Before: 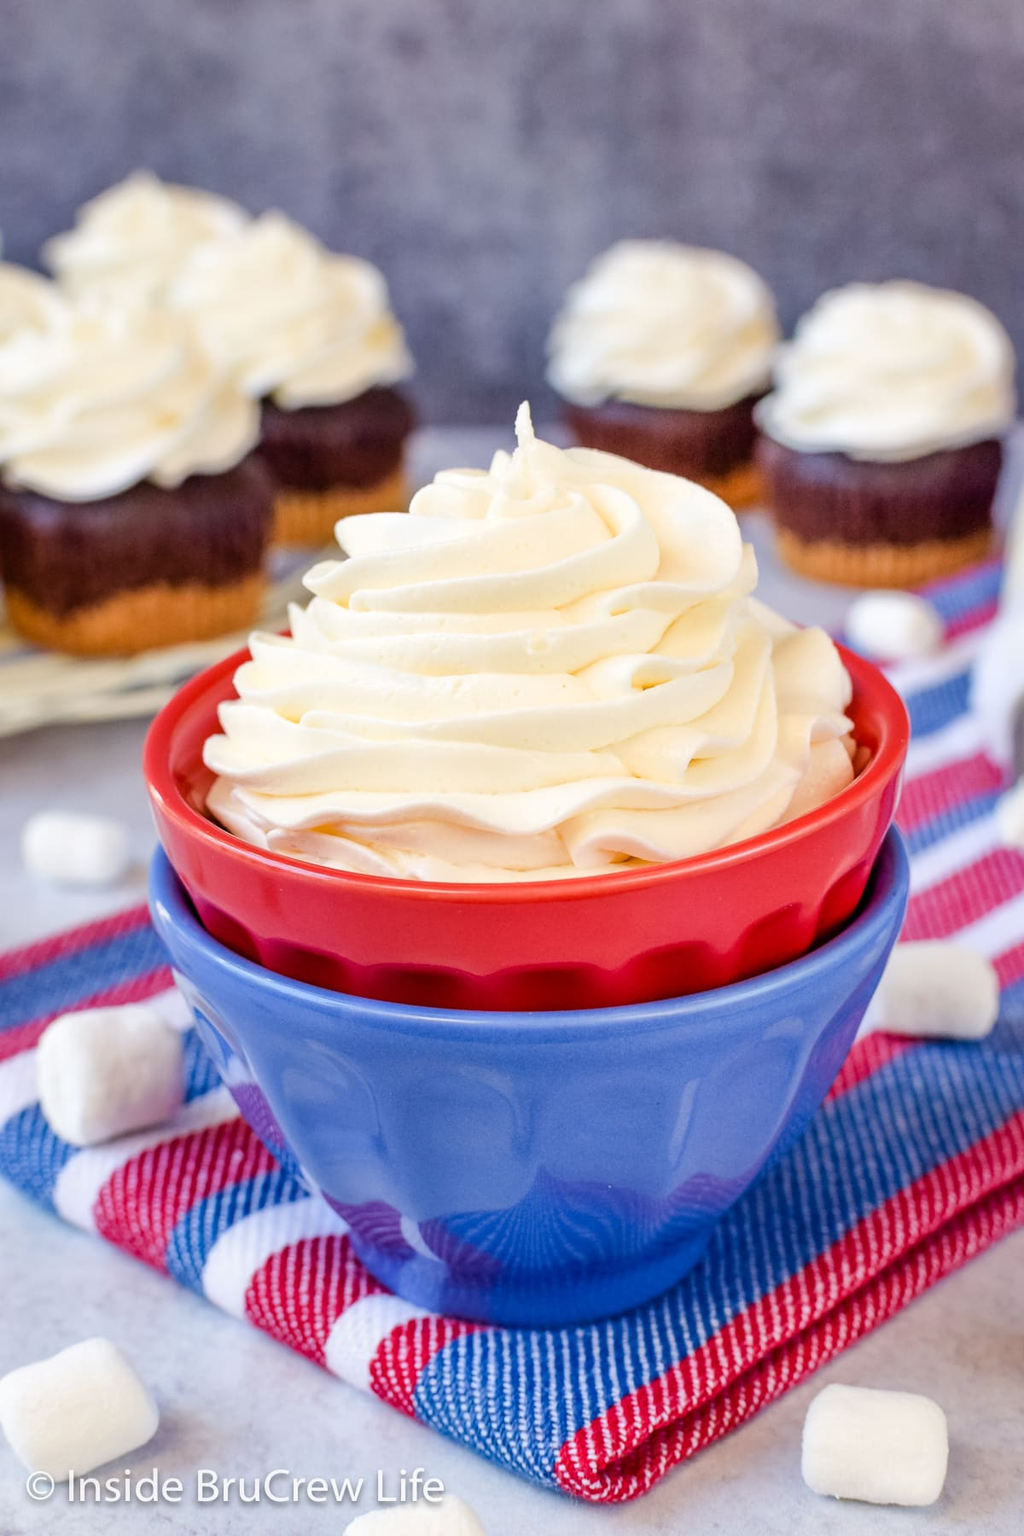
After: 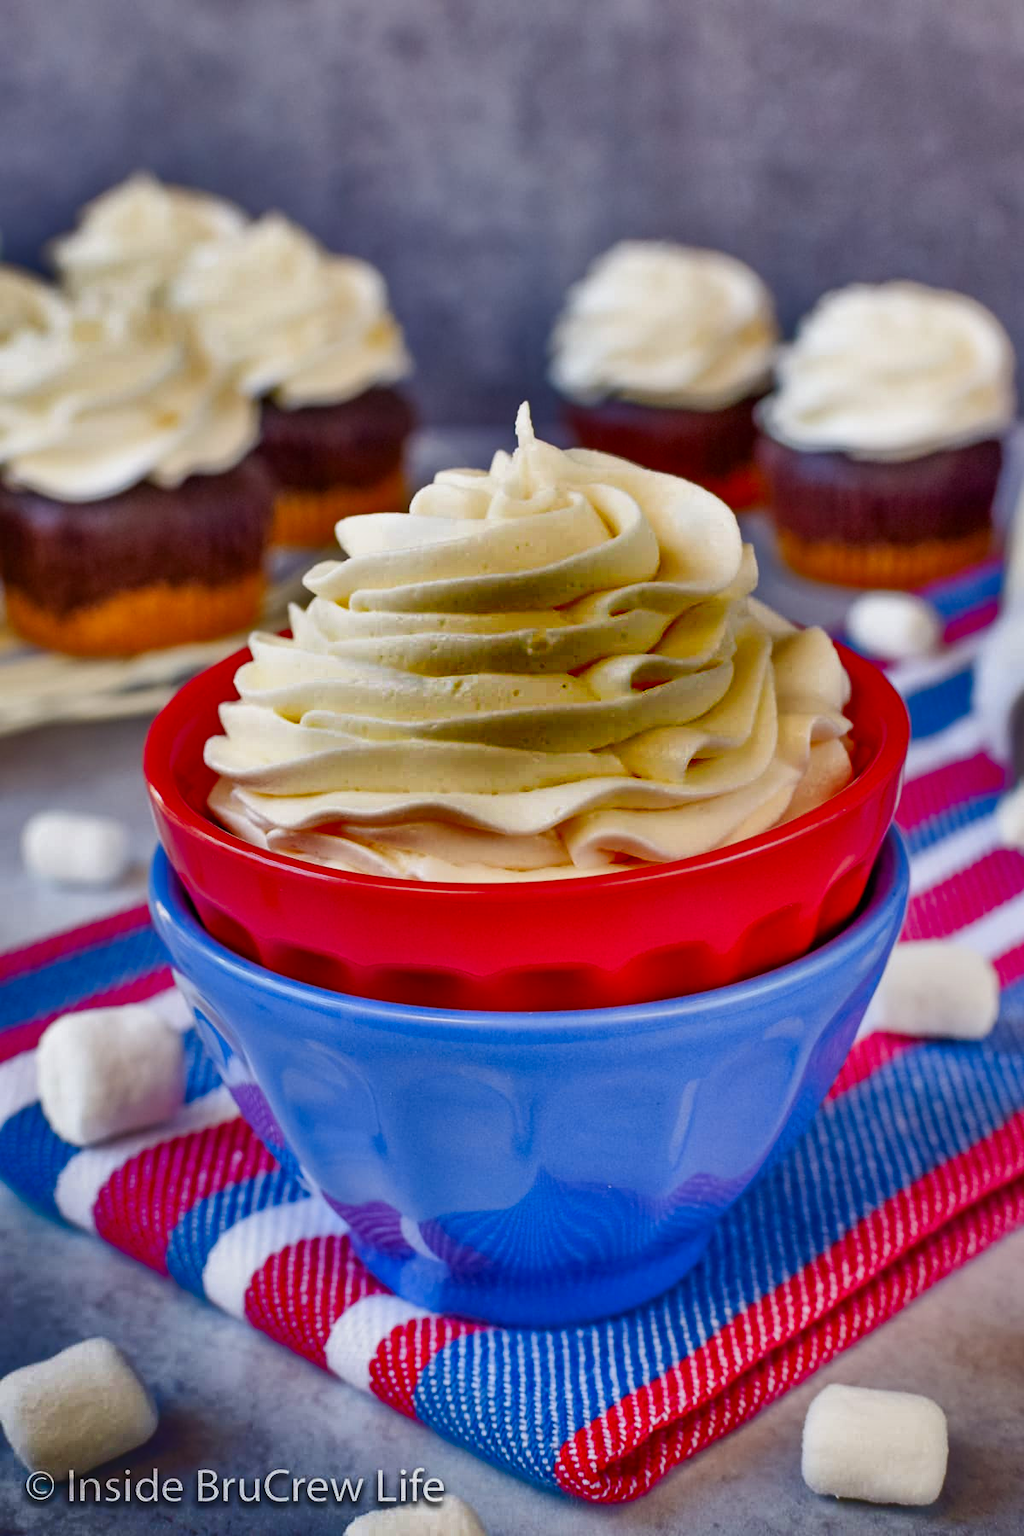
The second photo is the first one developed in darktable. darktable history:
shadows and highlights: radius 123.98, shadows 100, white point adjustment -3, highlights -100, highlights color adjustment 89.84%, soften with gaussian
vibrance: vibrance 95.34%
